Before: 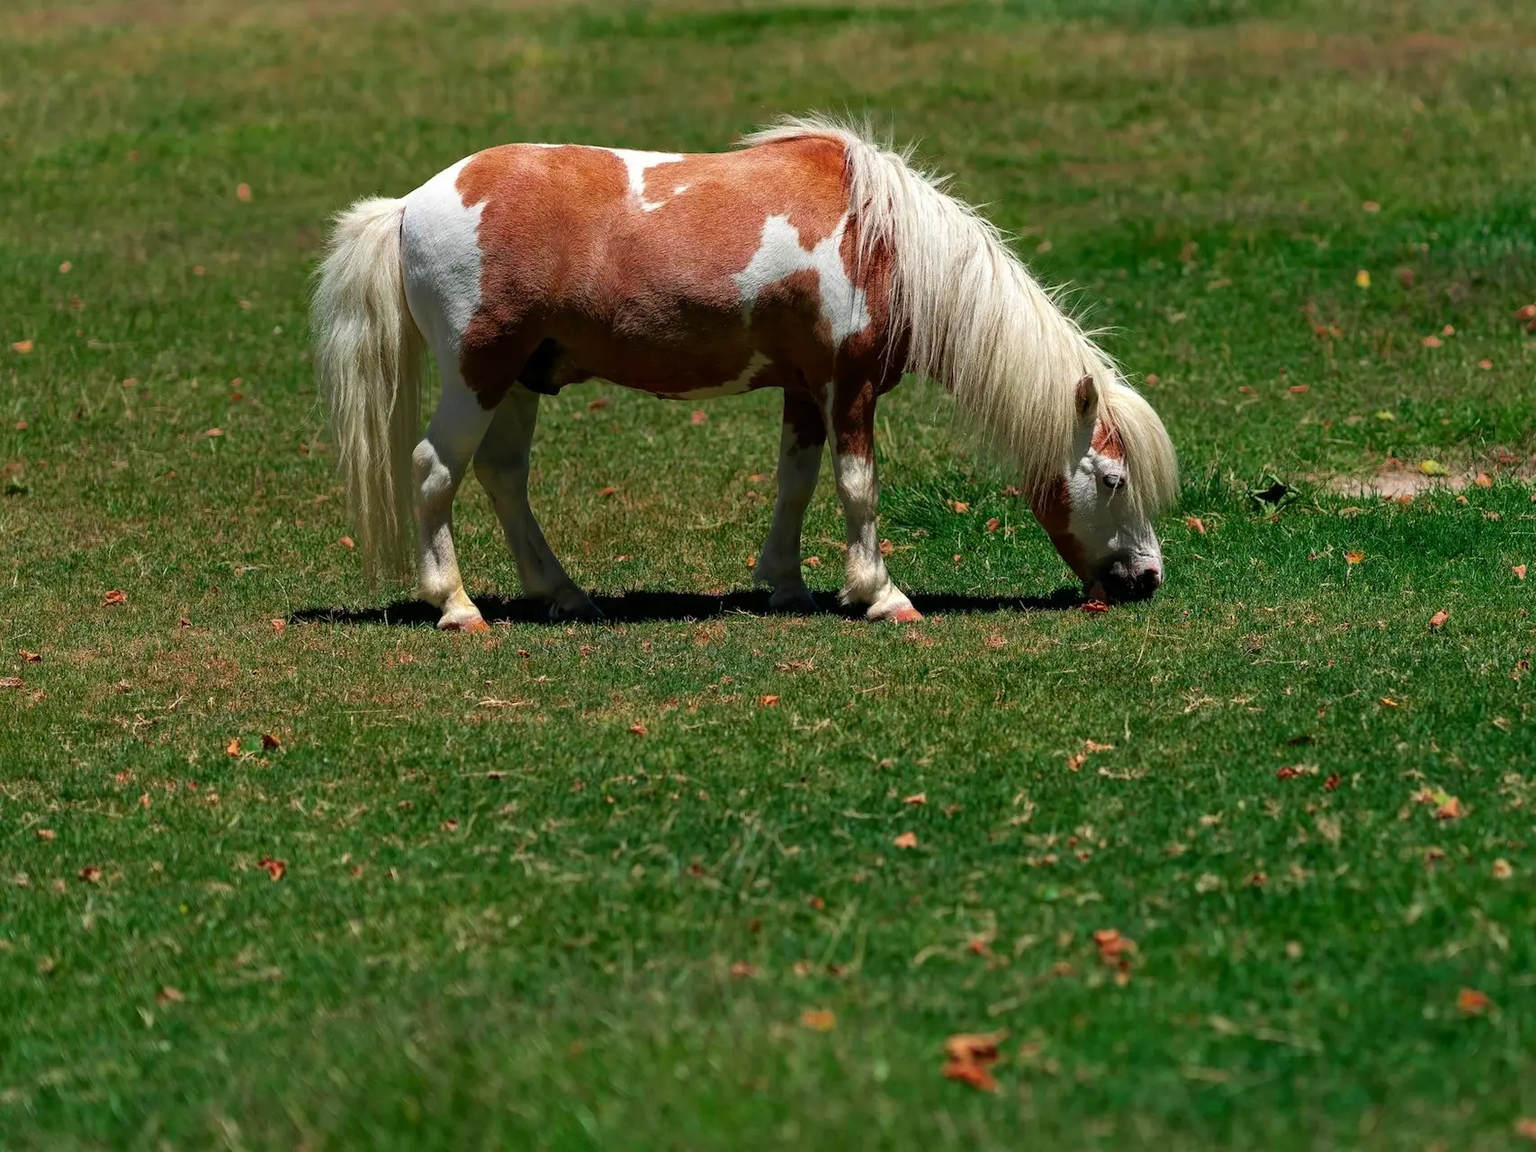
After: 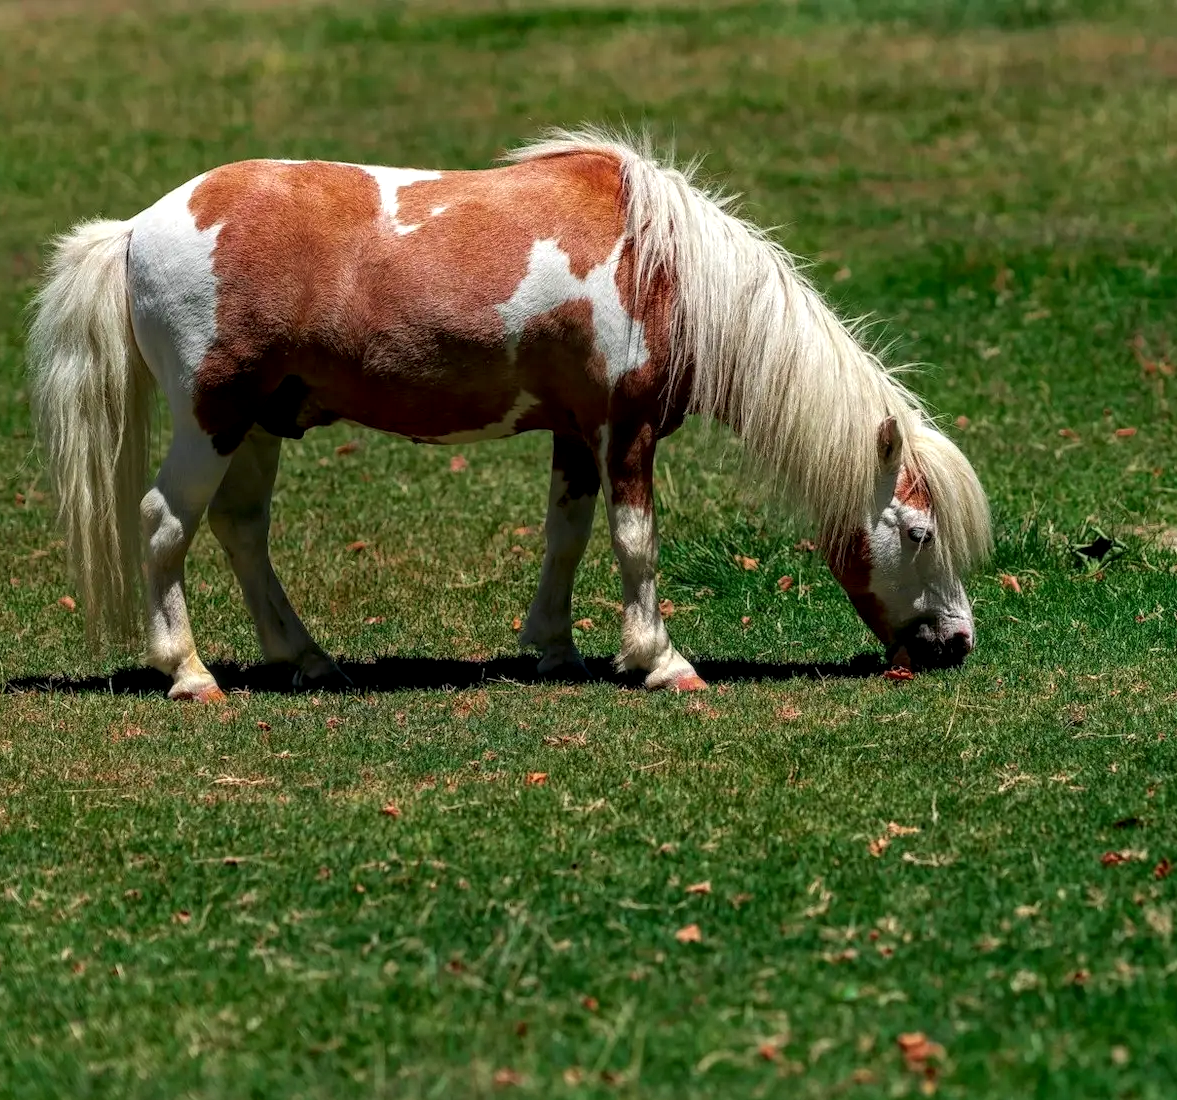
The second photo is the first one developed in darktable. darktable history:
local contrast: detail 130%
crop: left 18.652%, right 12.36%, bottom 14.015%
